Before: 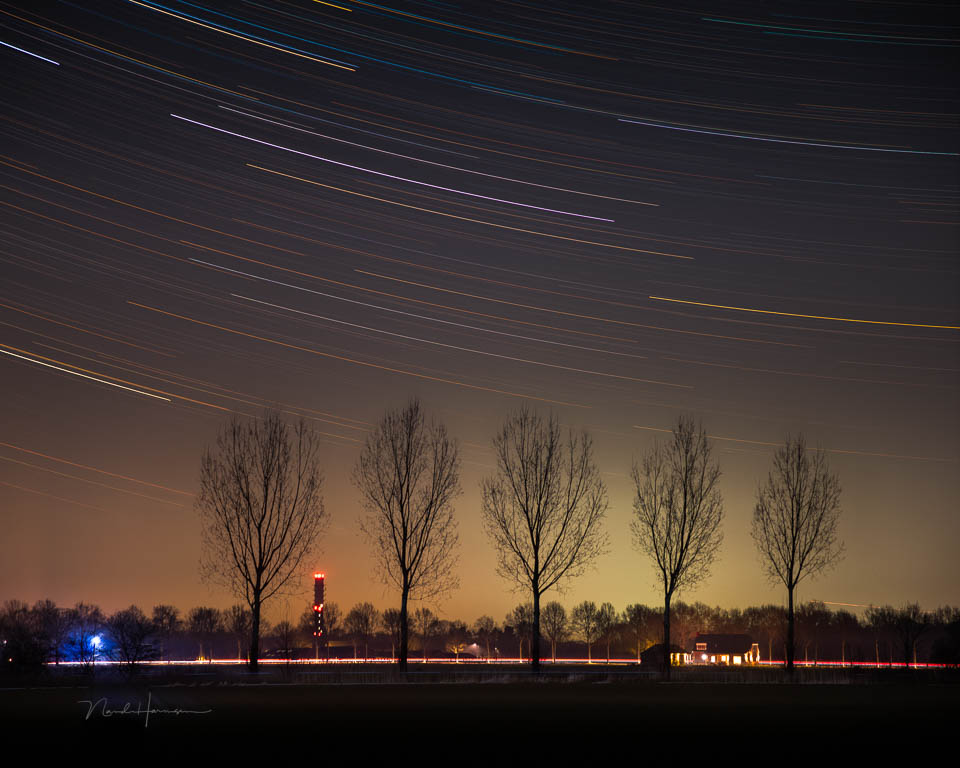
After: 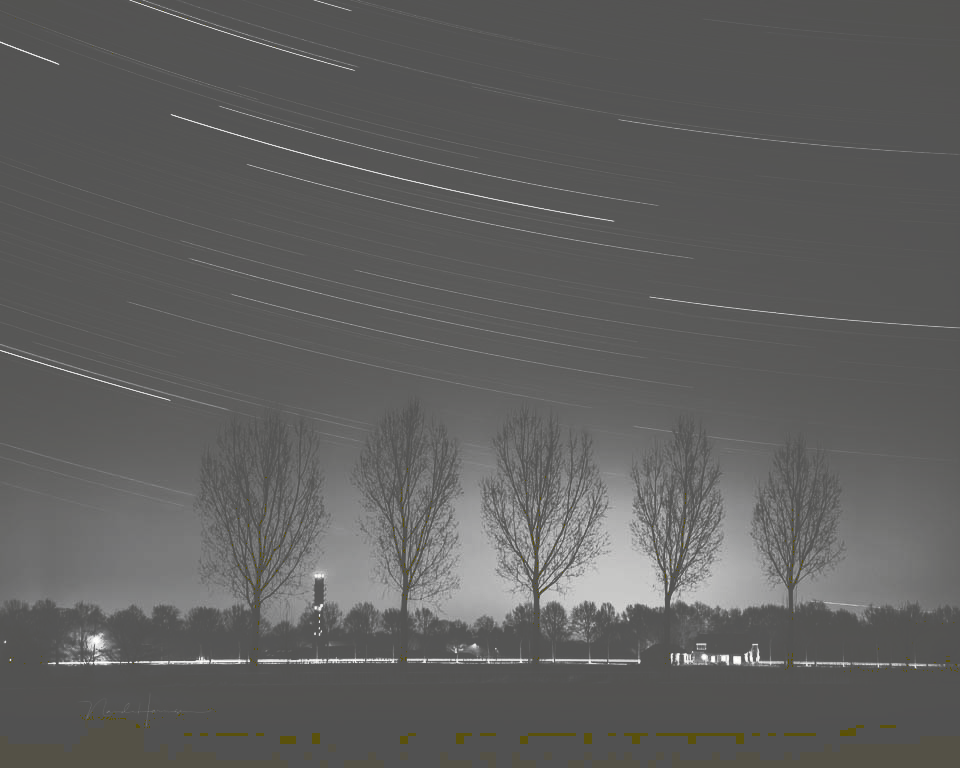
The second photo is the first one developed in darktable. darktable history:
tone curve: curves: ch0 [(0, 0) (0.003, 0.345) (0.011, 0.345) (0.025, 0.345) (0.044, 0.349) (0.069, 0.353) (0.1, 0.356) (0.136, 0.359) (0.177, 0.366) (0.224, 0.378) (0.277, 0.398) (0.335, 0.429) (0.399, 0.476) (0.468, 0.545) (0.543, 0.624) (0.623, 0.721) (0.709, 0.811) (0.801, 0.876) (0.898, 0.913) (1, 1)], preserve colors none
color look up table: target L [98.62, 90.24, 84.56, 88.82, 57.48, 73.68, 60.56, 55.28, 55.54, 39.07, 49.64, 37.41, 13.23, 15.16, 201.68, 76.98, 74.42, 66.24, 66.62, 58.64, 62.08, 48.44, 48.04, 35.3, 29.73, 19.87, 9.263, 100, 88.82, 87.41, 72.94, 79.88, 70.35, 84.56, 64.23, 52.8, 60.56, 42.37, 30.16, 40.32, 19.87, 5.464, 94.45, 88.12, 79.88, 65.11, 56.58, 44.82, 34.03], target a [-0.288, -0.1, -0.002, -0.002, 0, -0.002, 0, 0.001, 0.001, 0, 0, -0.001, -0.376, -0.133, 0, 0, -0.001, 0.001, 0 ×6, -0.001, -0.002, -0.383, -0.097, -0.002, -0.101, -0.001, 0, 0, -0.002, 0.001, 0, 0, -0.001, 0, 0, -0.002, -0.301, -0.1, -0.002, 0, 0, 0.001, -0.001, -0.002], target b [3.608, 1.239, 0.023, 0.023, 0.002, 0.023, 0.002, -0.004, -0.004, -0.002, 0.002, 0.002, 5.122, 1.678, -0.001, 0.002, 0.003, -0.004, 0.003, -0.004, 0.002 ×4, 0.015, 0.017, 5.094, 1.21, 0.023, 1.248, 0.003, 0.002, 0.002, 0.023, -0.004, 0.002, 0.002, 0.002, 0.003, 0.002, 0.017, 3.707, 1.227, 0.023, 0.002, 0.002, -0.004, 0.016, 0.015], num patches 49
